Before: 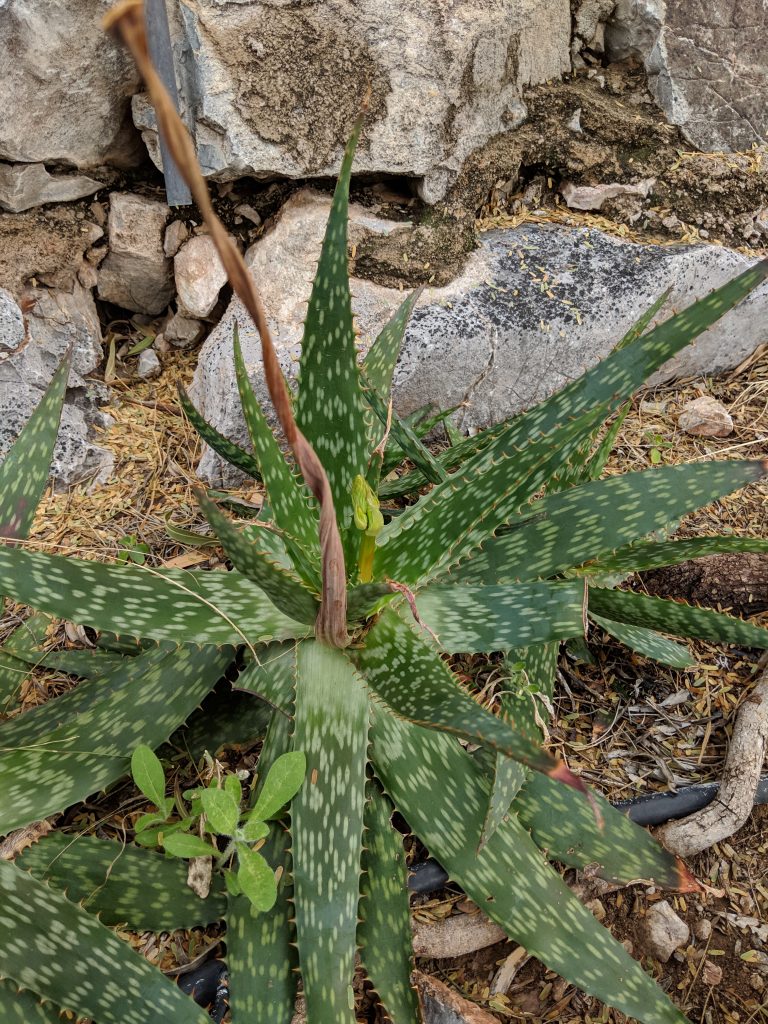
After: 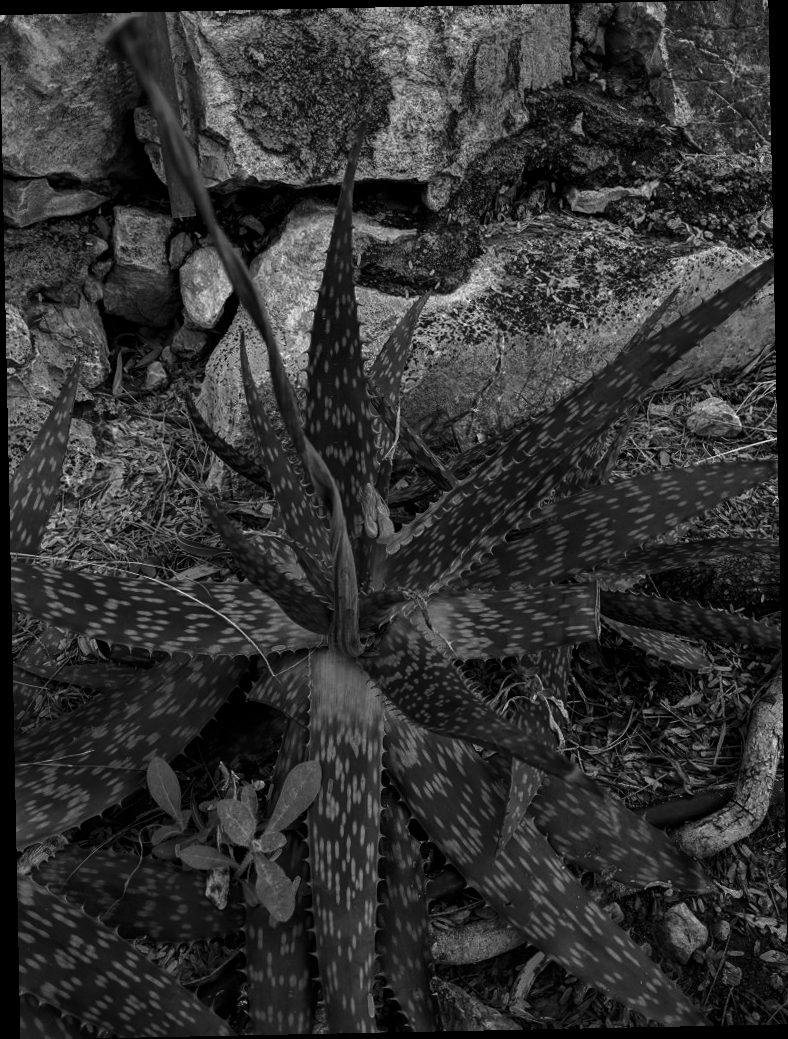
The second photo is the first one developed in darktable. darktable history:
rotate and perspective: rotation -1.17°, automatic cropping off
contrast brightness saturation: contrast -0.03, brightness -0.59, saturation -1
